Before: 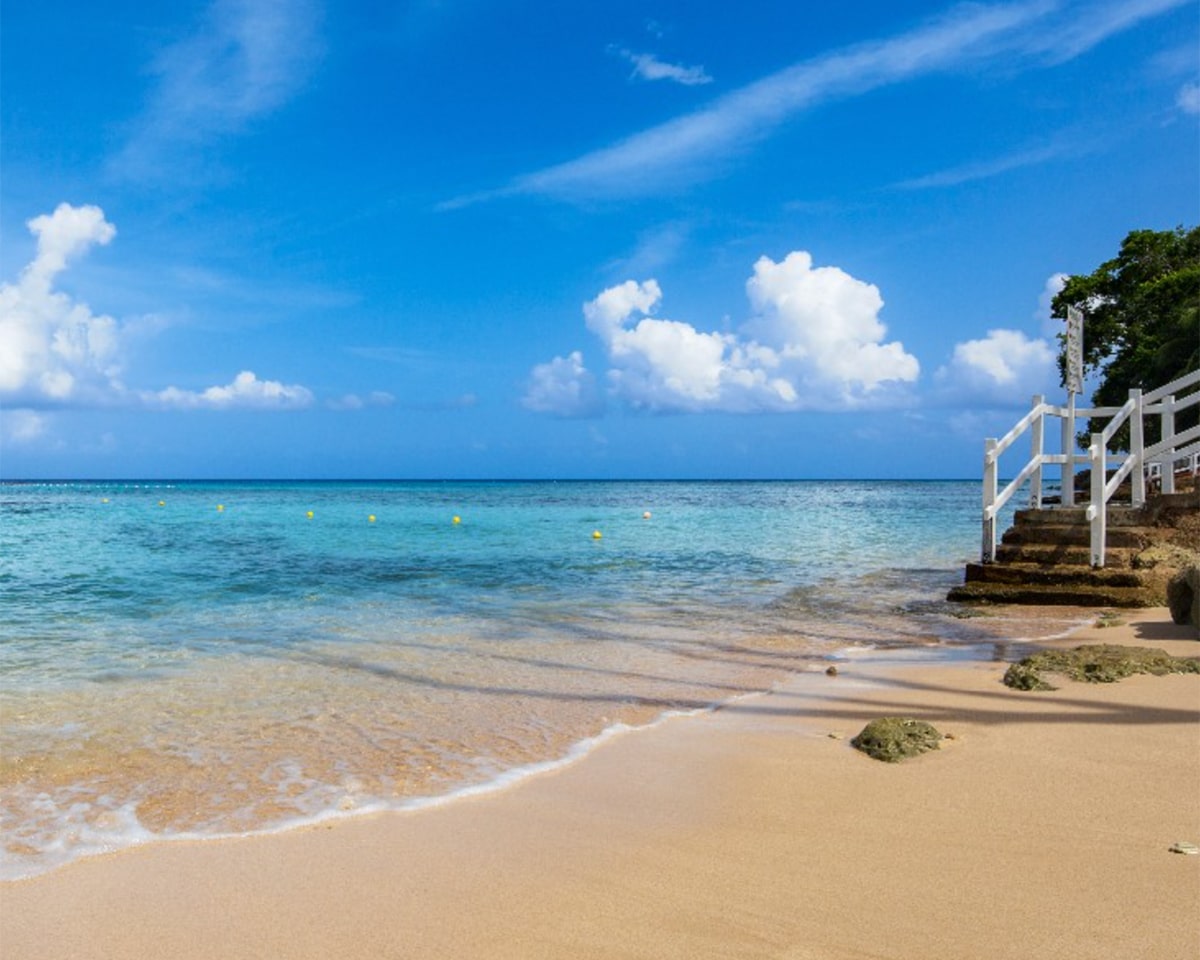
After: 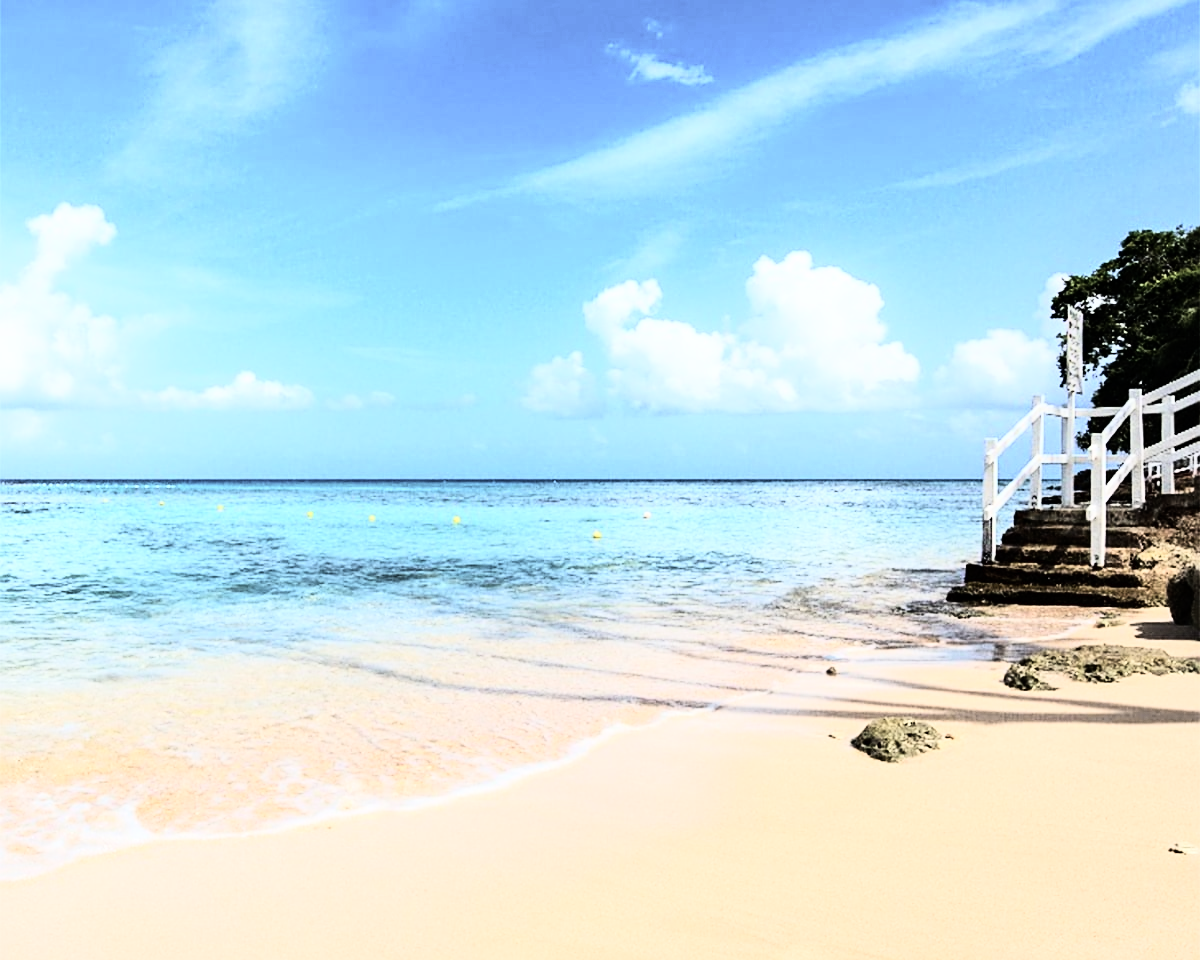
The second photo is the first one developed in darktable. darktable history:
sharpen: on, module defaults
rgb curve: curves: ch0 [(0, 0) (0.21, 0.15) (0.24, 0.21) (0.5, 0.75) (0.75, 0.96) (0.89, 0.99) (1, 1)]; ch1 [(0, 0.02) (0.21, 0.13) (0.25, 0.2) (0.5, 0.67) (0.75, 0.9) (0.89, 0.97) (1, 1)]; ch2 [(0, 0.02) (0.21, 0.13) (0.25, 0.2) (0.5, 0.67) (0.75, 0.9) (0.89, 0.97) (1, 1)], compensate middle gray true
contrast brightness saturation: contrast 0.1, saturation -0.36
